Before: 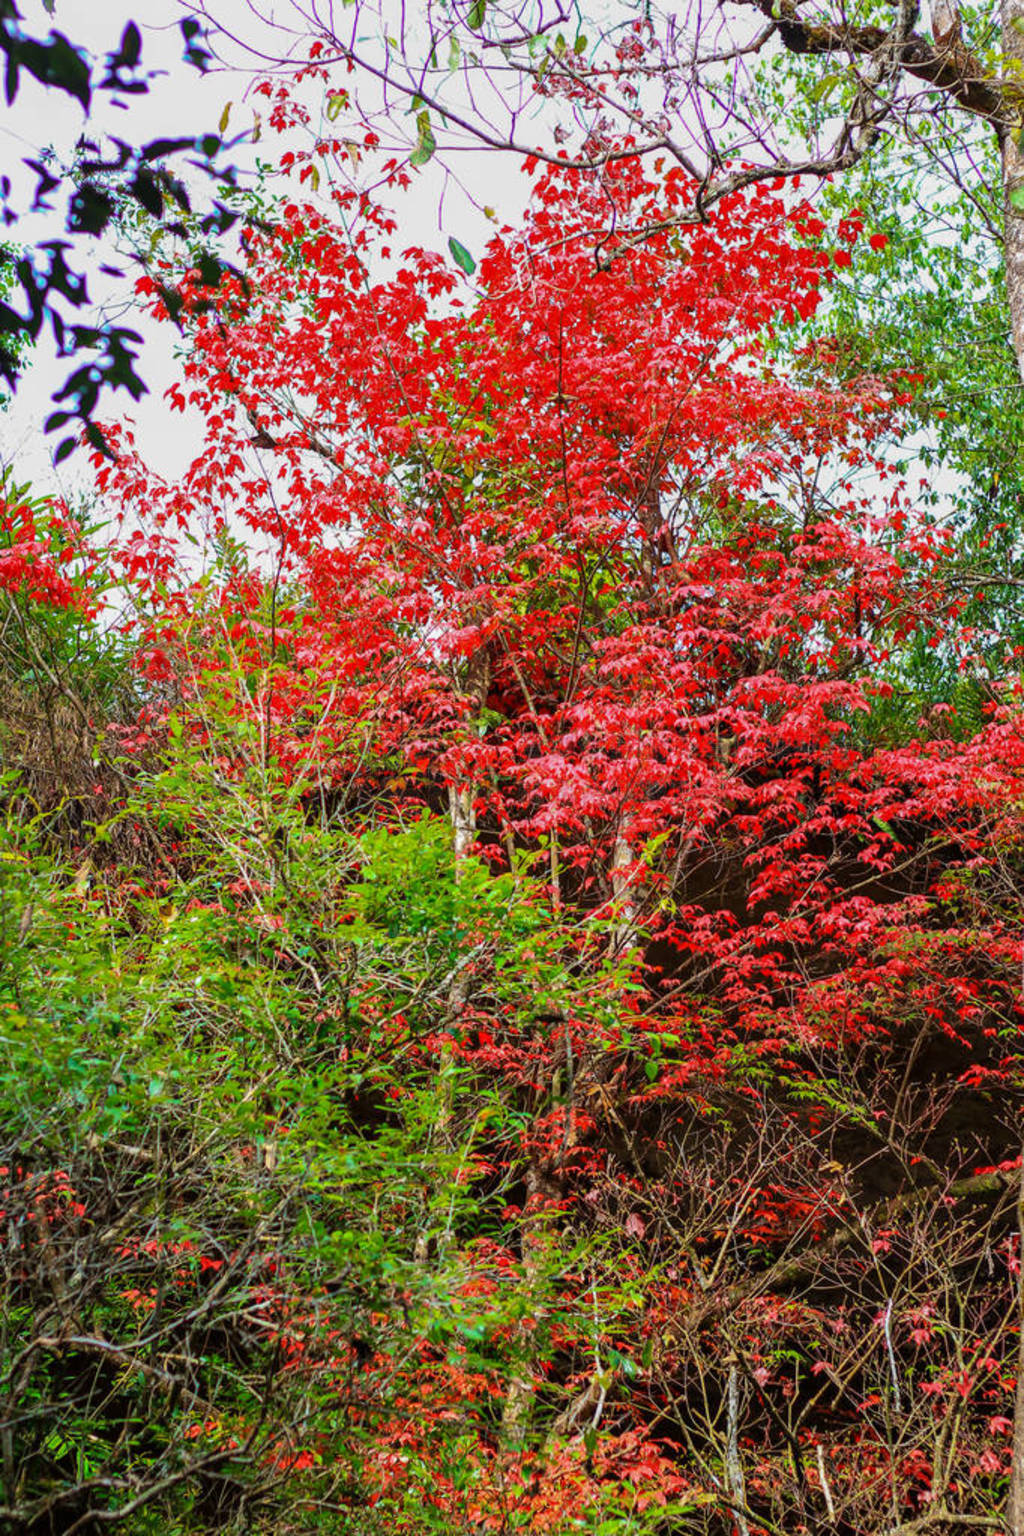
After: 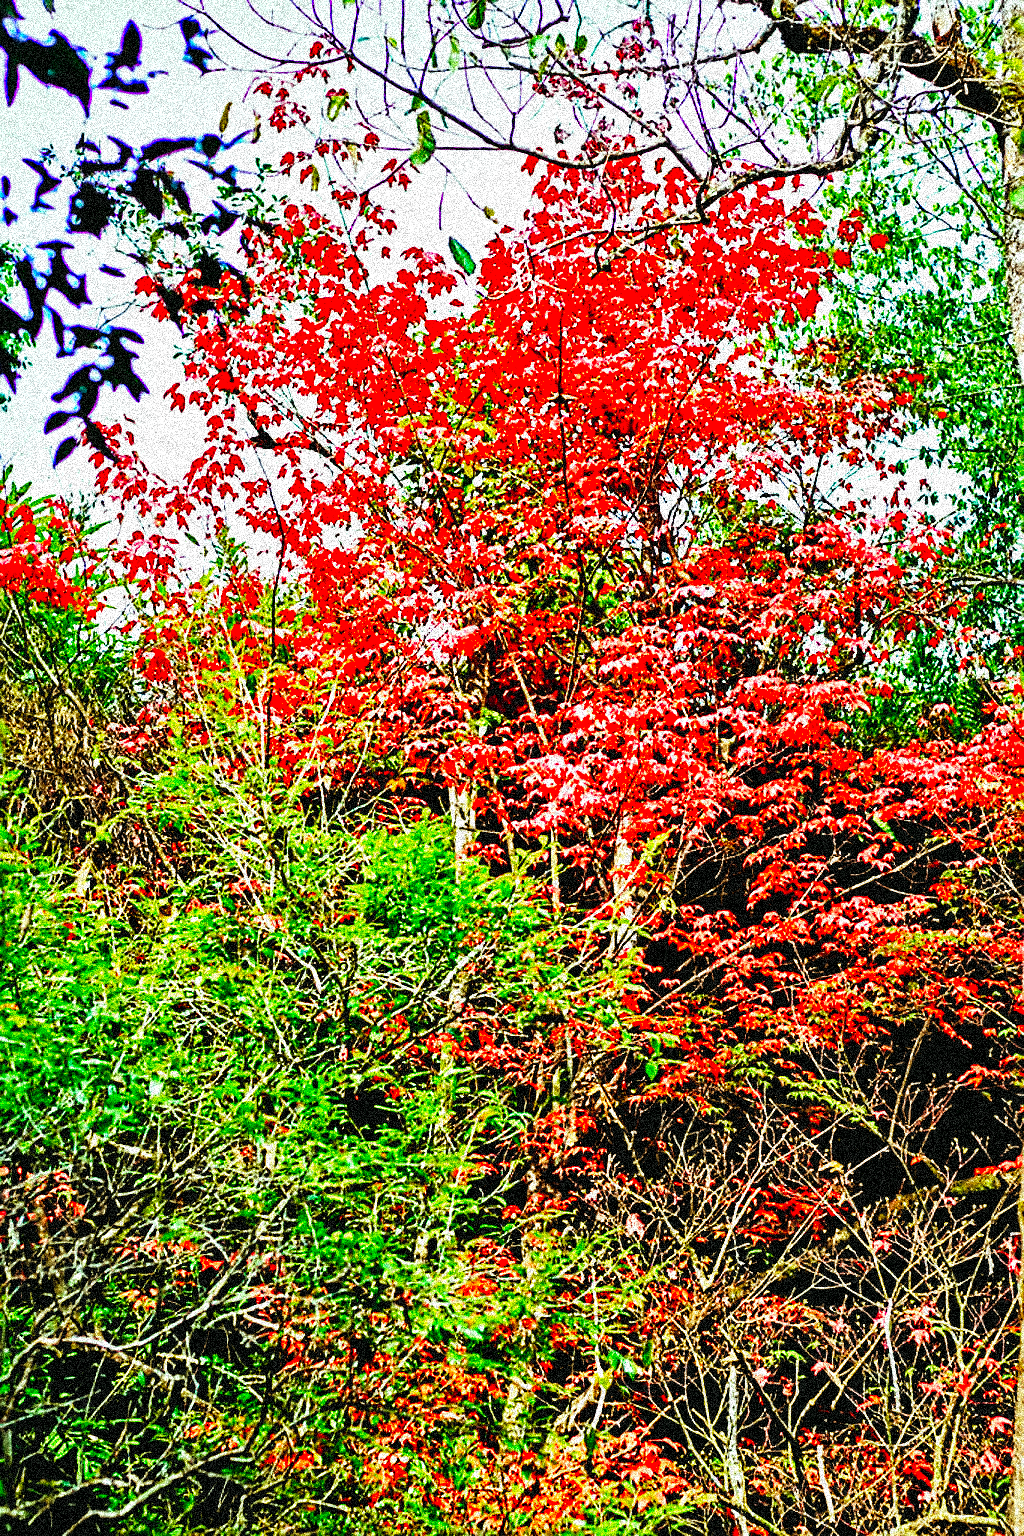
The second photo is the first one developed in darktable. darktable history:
vibrance: vibrance 100%
shadows and highlights: shadows 4.1, highlights -17.6, soften with gaussian
local contrast: mode bilateral grid, contrast 44, coarseness 69, detail 214%, midtone range 0.2 | blend: blend mode normal, opacity 28%; mask: uniform (no mask)
sharpen: on, module defaults
tone curve: curves: ch0 [(0, 0) (0.004, 0.001) (0.133, 0.112) (0.325, 0.362) (0.832, 0.893) (1, 1)], color space Lab, linked channels, preserve colors none
color correction: highlights a* -7.33, highlights b* 1.26, shadows a* -3.55, saturation 1.4 | blend: blend mode normal, opacity 55%; mask: uniform (no mask)
base curve: curves: ch0 [(0, 0) (0.036, 0.025) (0.121, 0.166) (0.206, 0.329) (0.605, 0.79) (1, 1)], preserve colors none
grain: coarseness 3.75 ISO, strength 100%, mid-tones bias 0% | blend: blend mode normal, opacity 17%; mask: uniform (no mask)
velvia: strength 30%
contrast equalizer: octaves 7, y [[0.5, 0.542, 0.583, 0.625, 0.667, 0.708], [0.5 ×6], [0.5 ×6], [0, 0.033, 0.067, 0.1, 0.133, 0.167], [0, 0.05, 0.1, 0.15, 0.2, 0.25]]
contrast brightness saturation: contrast 0.11, saturation -0.17
